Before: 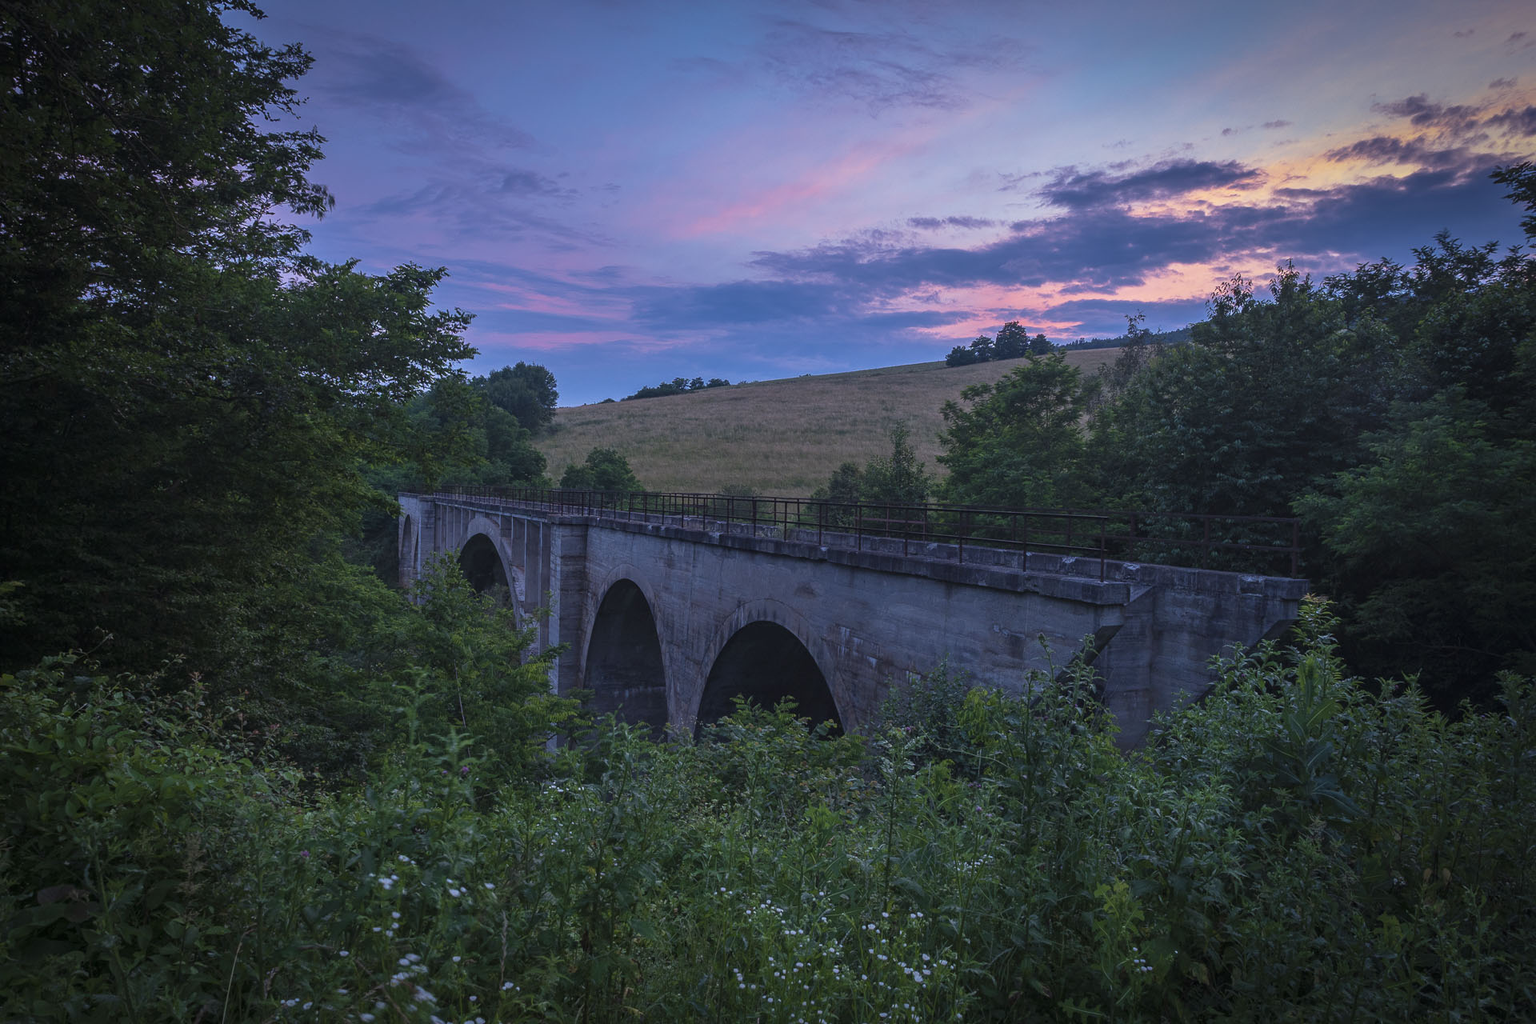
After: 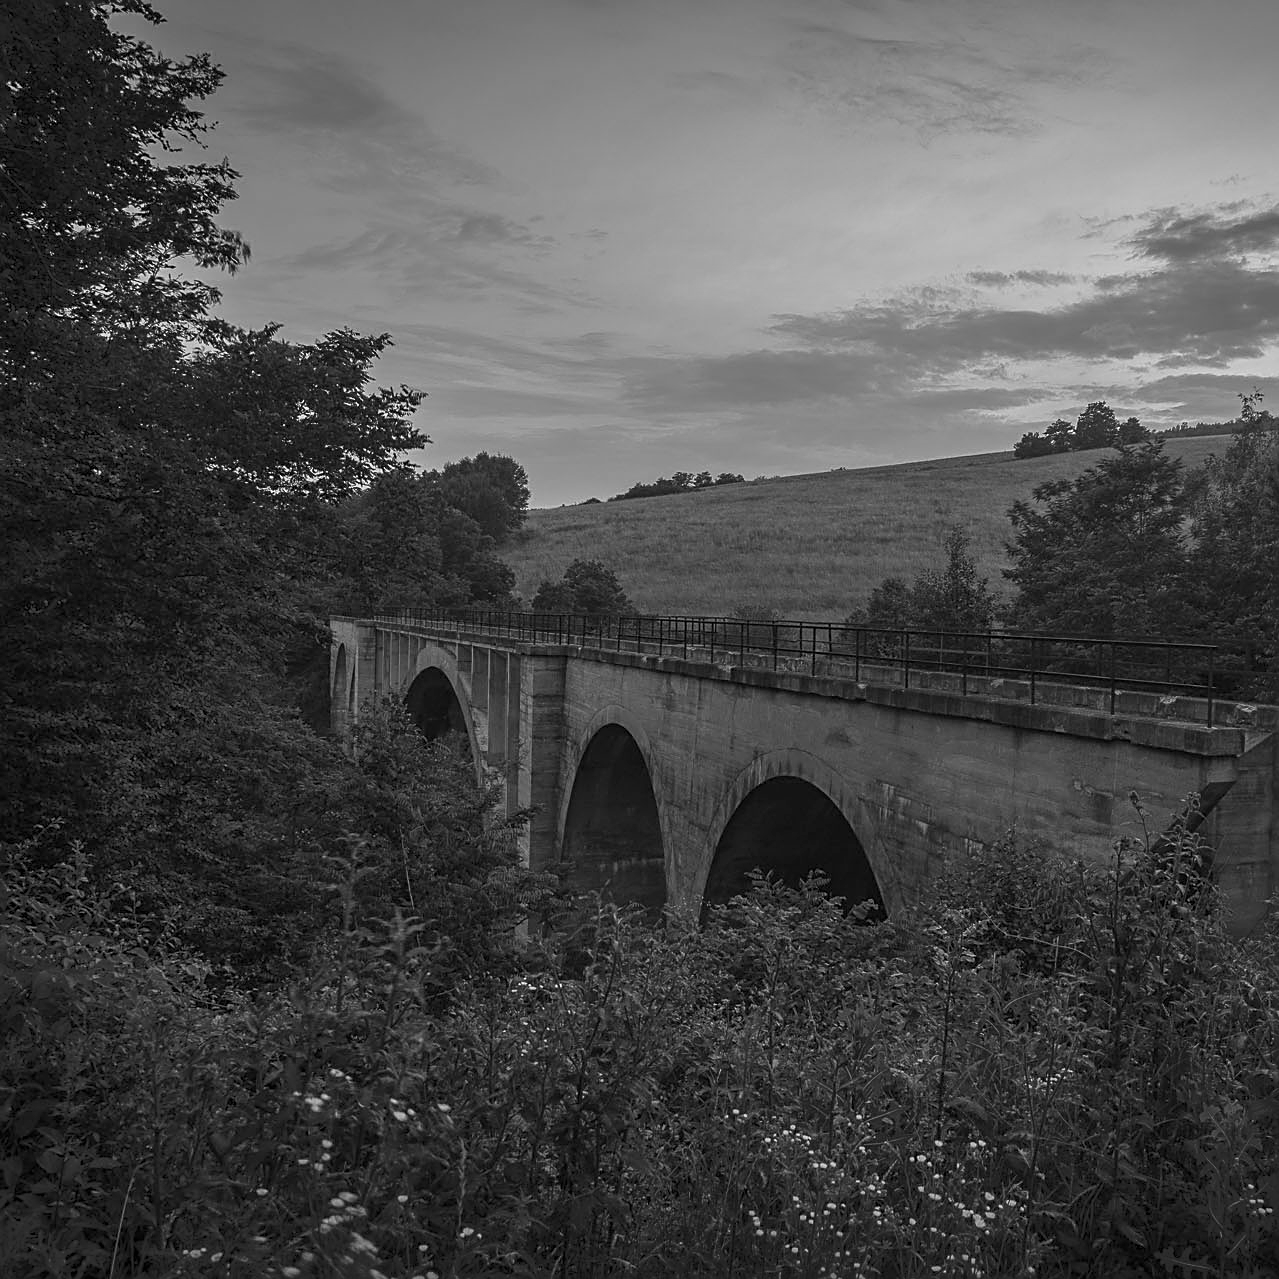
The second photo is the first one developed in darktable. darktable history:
shadows and highlights: shadows 62.66, white point adjustment 0.37, highlights -34.44, compress 83.82%
crop and rotate: left 8.786%, right 24.548%
color calibration: output gray [0.22, 0.42, 0.37, 0], gray › normalize channels true, illuminant same as pipeline (D50), adaptation XYZ, x 0.346, y 0.359, gamut compression 0
tone equalizer: -7 EV 0.18 EV, -6 EV 0.12 EV, -5 EV 0.08 EV, -4 EV 0.04 EV, -2 EV -0.02 EV, -1 EV -0.04 EV, +0 EV -0.06 EV, luminance estimator HSV value / RGB max
sharpen: on, module defaults
